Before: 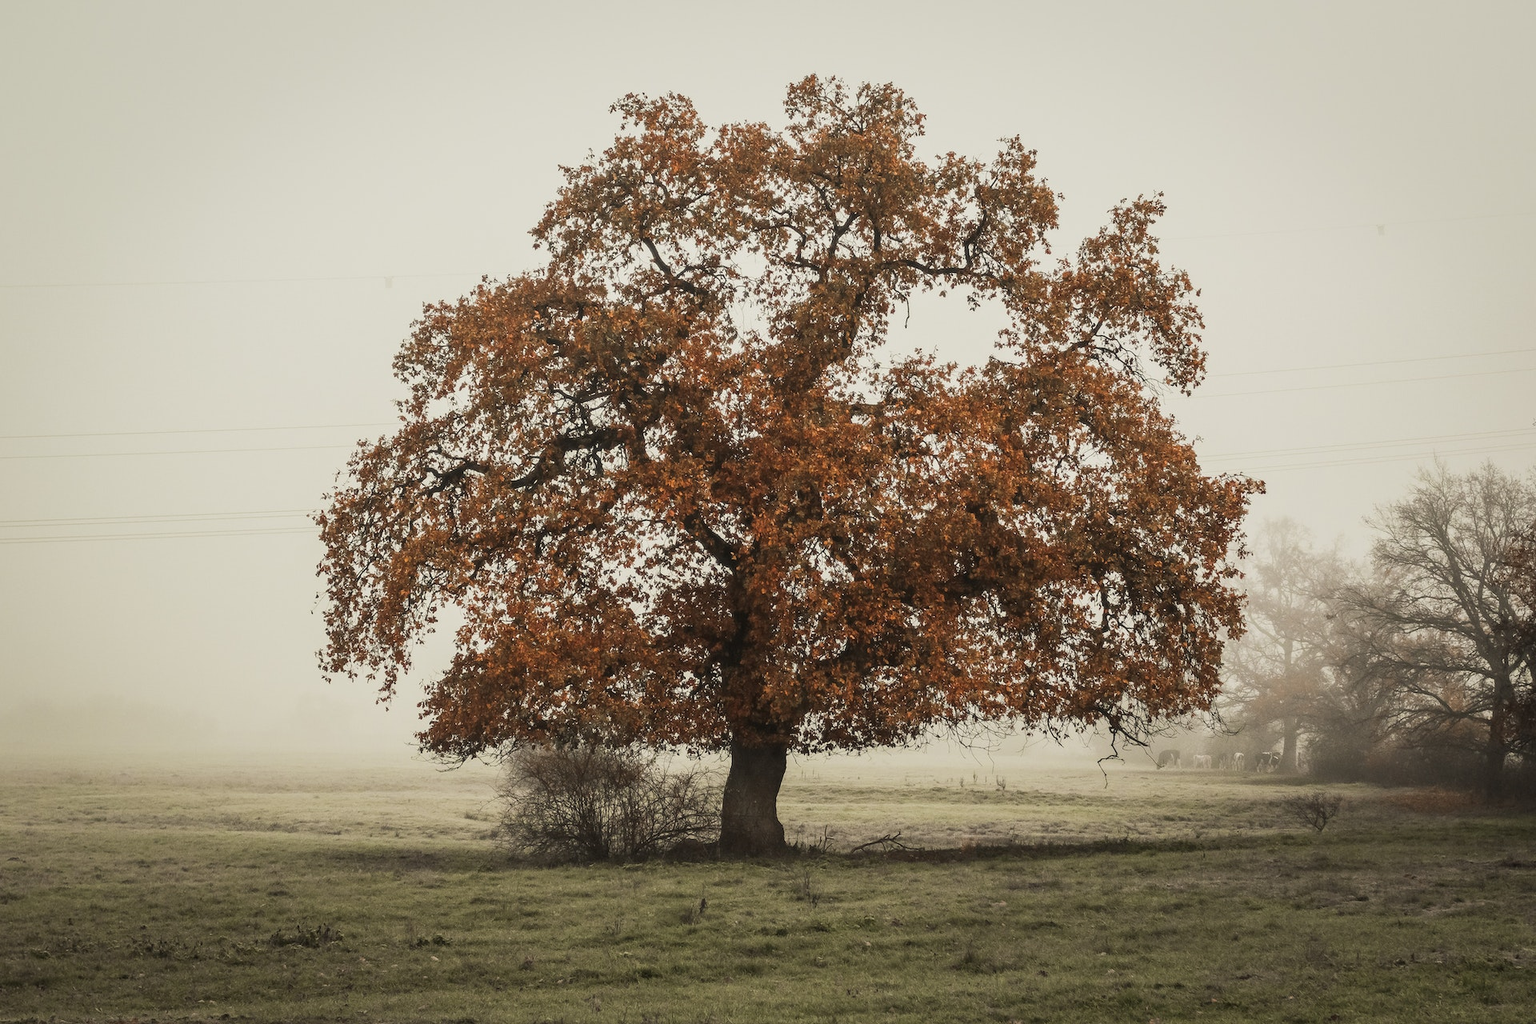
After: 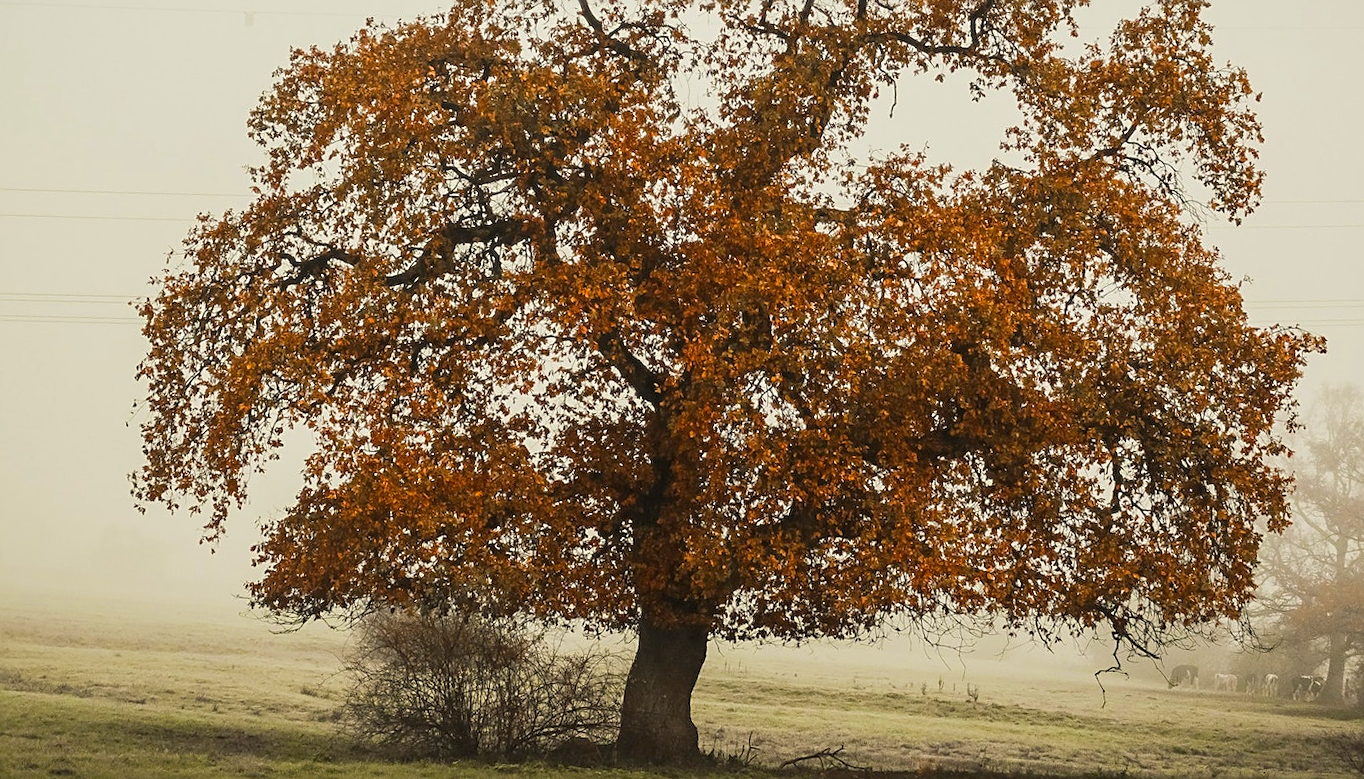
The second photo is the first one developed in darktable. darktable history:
crop and rotate: angle -3.7°, left 9.867%, top 21.277%, right 12.343%, bottom 12.088%
sharpen: on, module defaults
tone equalizer: edges refinement/feathering 500, mask exposure compensation -1.57 EV, preserve details no
velvia: strength 32.21%, mid-tones bias 0.206
